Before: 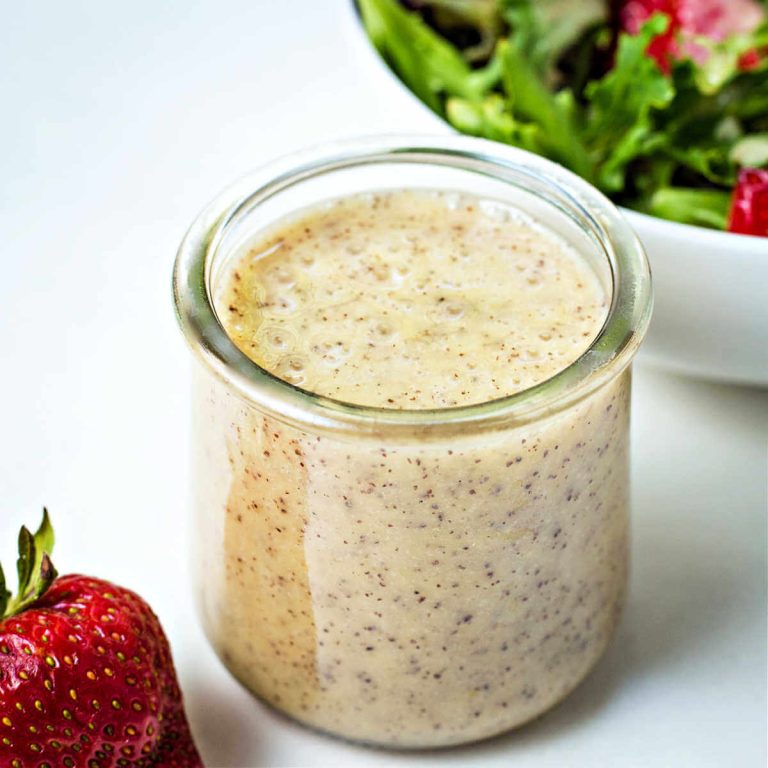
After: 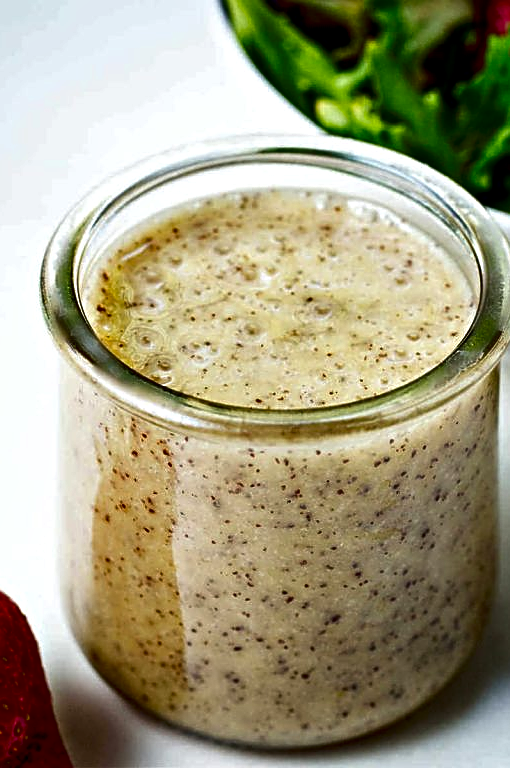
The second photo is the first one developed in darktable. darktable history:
exposure: black level correction 0.005, exposure 0.015 EV, compensate exposure bias true, compensate highlight preservation false
contrast brightness saturation: contrast 0.093, brightness -0.595, saturation 0.166
crop: left 17.222%, right 16.365%
sharpen: on, module defaults
local contrast: highlights 101%, shadows 99%, detail 119%, midtone range 0.2
